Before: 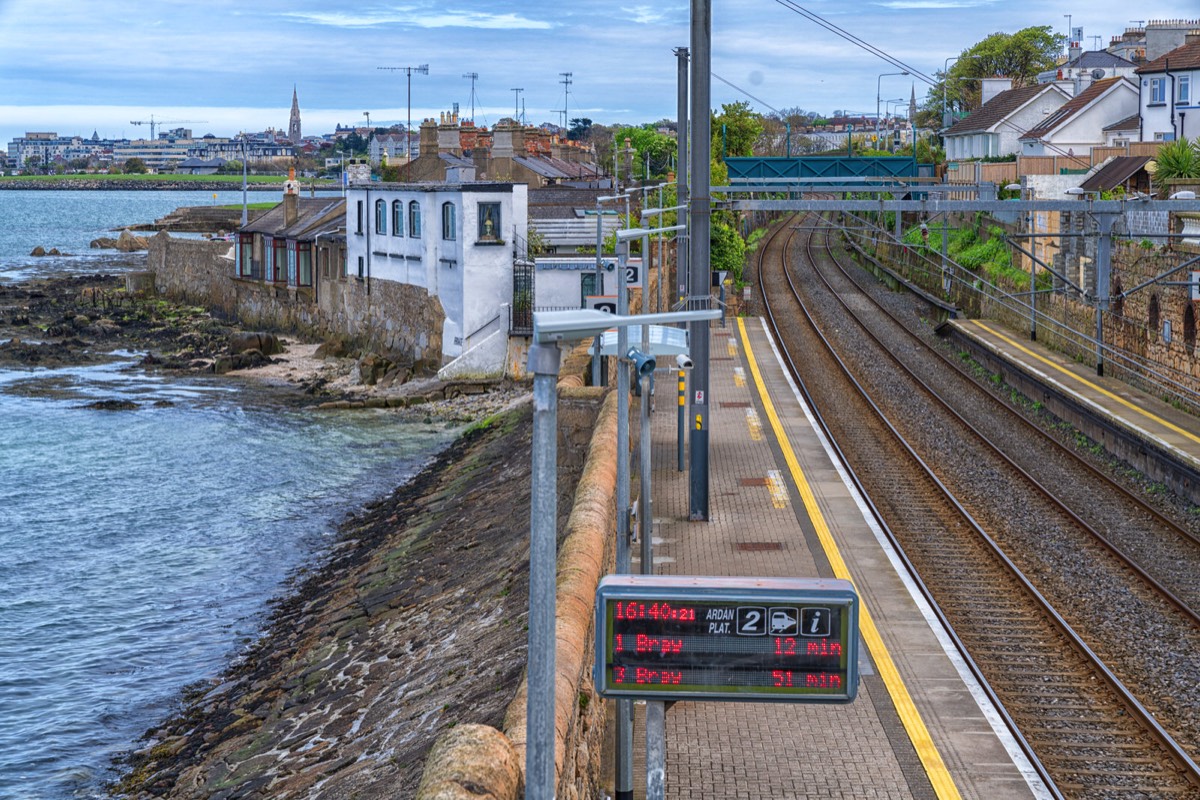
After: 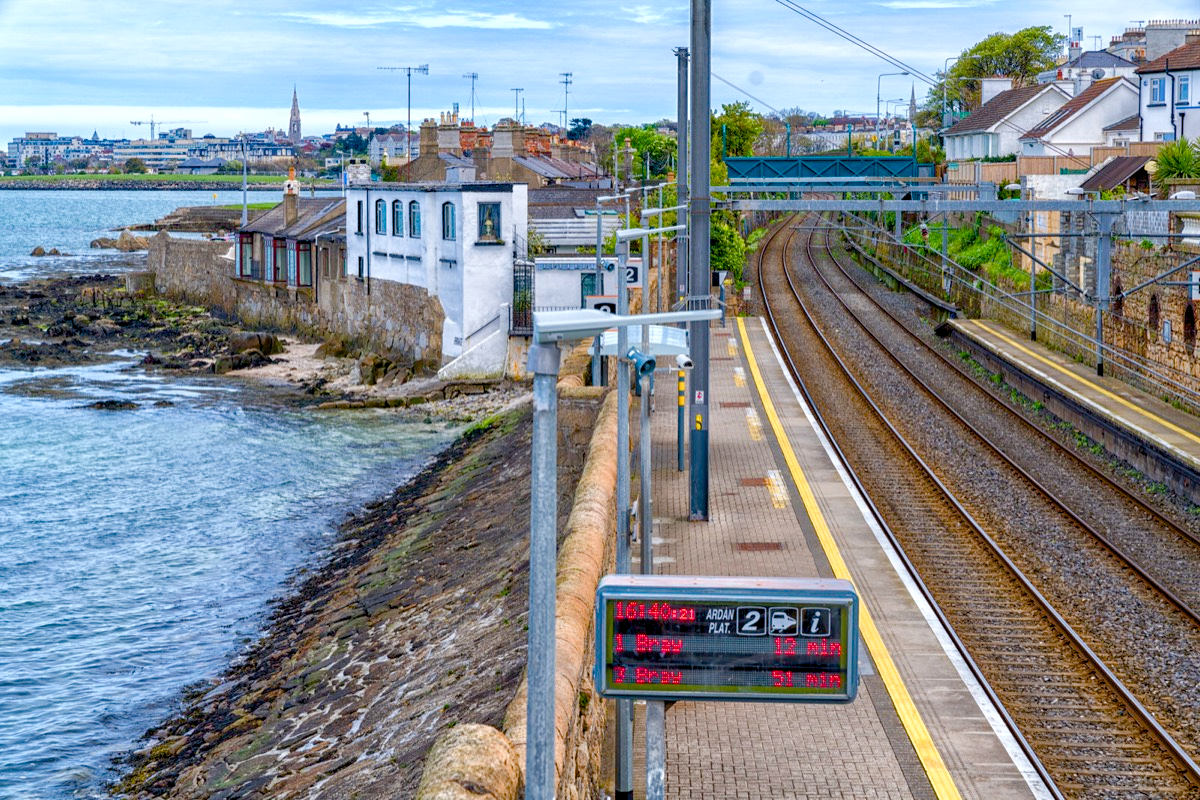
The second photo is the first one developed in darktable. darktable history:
color balance rgb: shadows lift › luminance -9.41%, highlights gain › luminance 17.6%, global offset › luminance -1.45%, perceptual saturation grading › highlights -17.77%, perceptual saturation grading › mid-tones 33.1%, perceptual saturation grading › shadows 50.52%, global vibrance 24.22%
